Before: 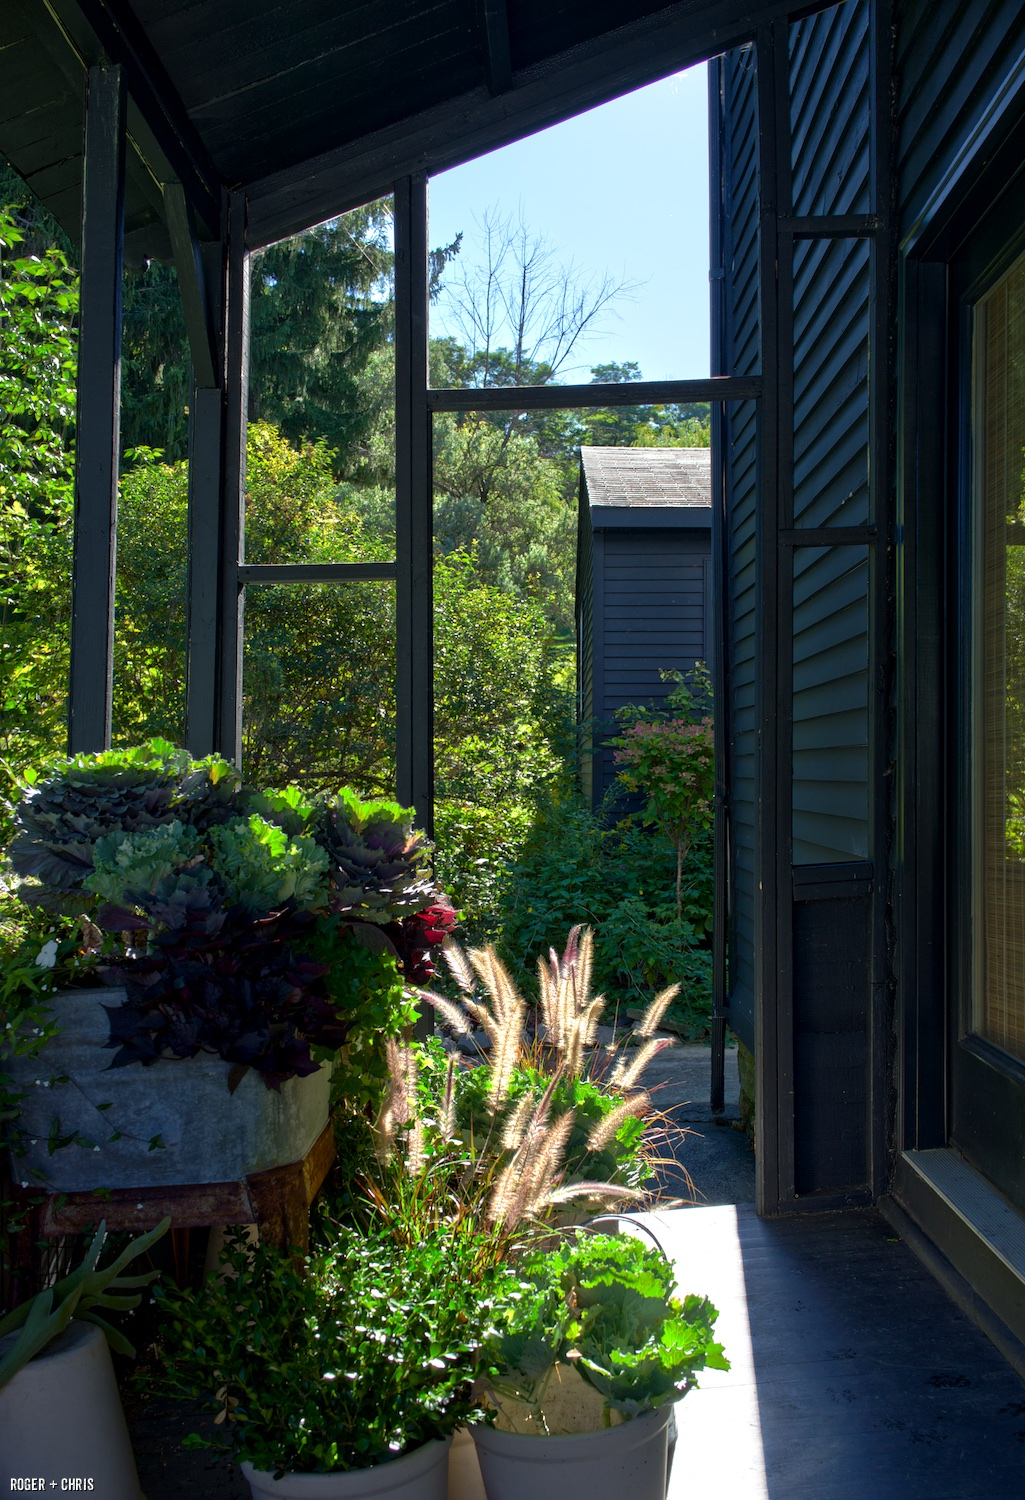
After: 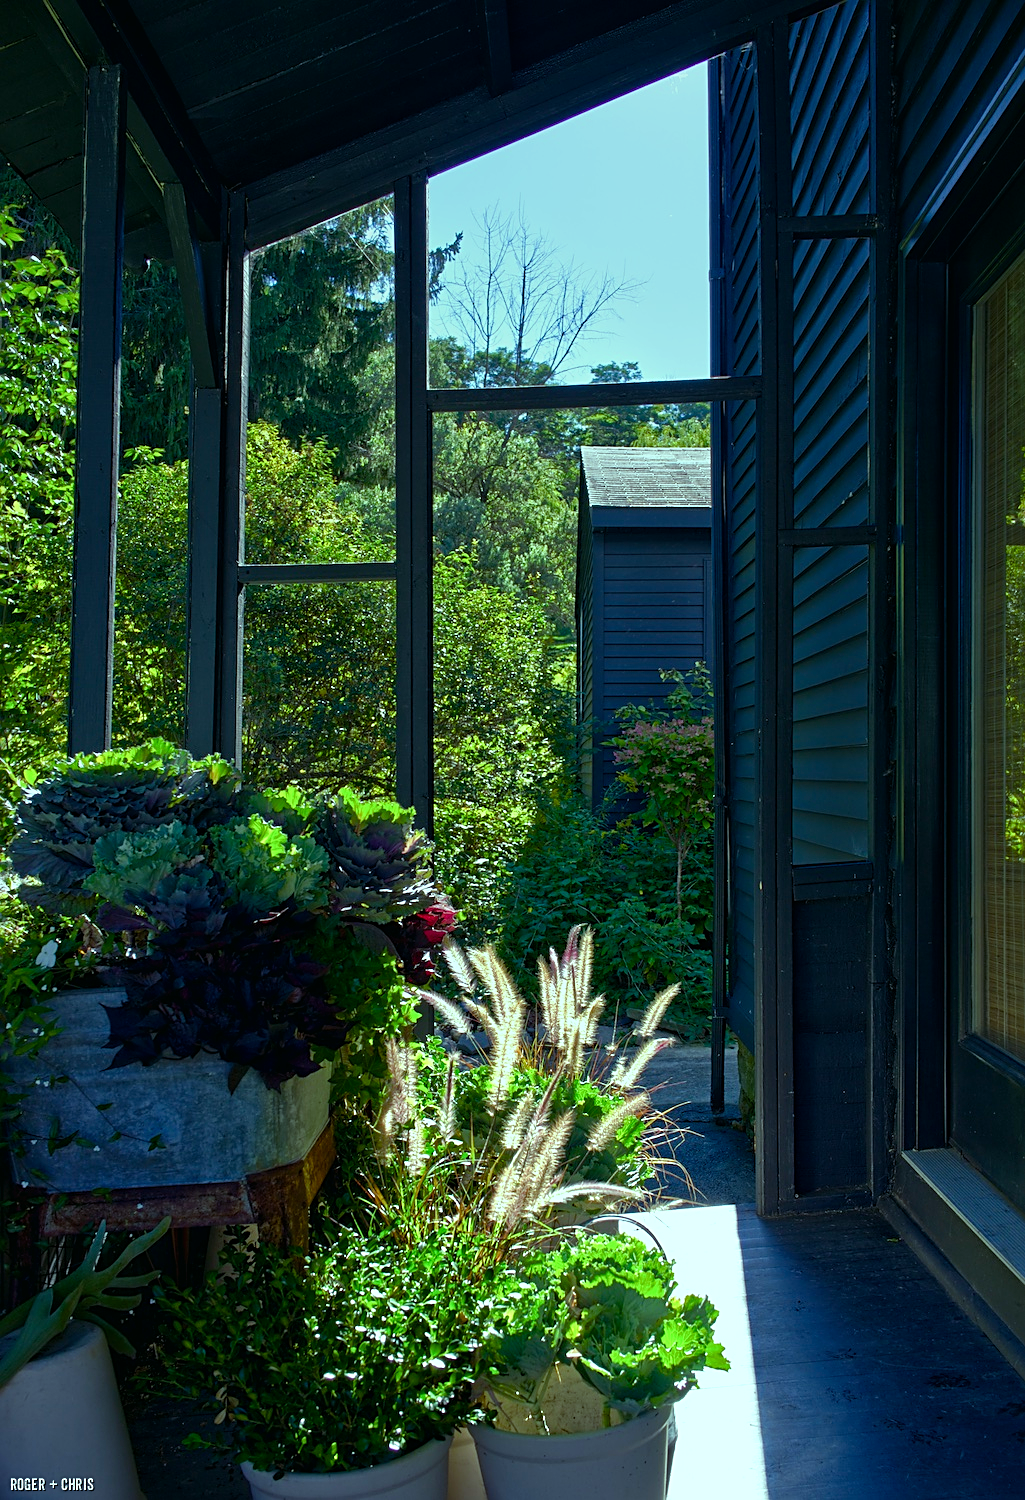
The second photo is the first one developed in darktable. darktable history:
color balance: mode lift, gamma, gain (sRGB), lift [0.997, 0.979, 1.021, 1.011], gamma [1, 1.084, 0.916, 0.998], gain [1, 0.87, 1.13, 1.101], contrast 4.55%, contrast fulcrum 38.24%, output saturation 104.09%
color balance rgb: perceptual saturation grading › global saturation 20%, perceptual saturation grading › highlights -25%, perceptual saturation grading › shadows 25%
shadows and highlights: shadows 20.55, highlights -20.99, soften with gaussian
sharpen: on, module defaults
graduated density: on, module defaults
